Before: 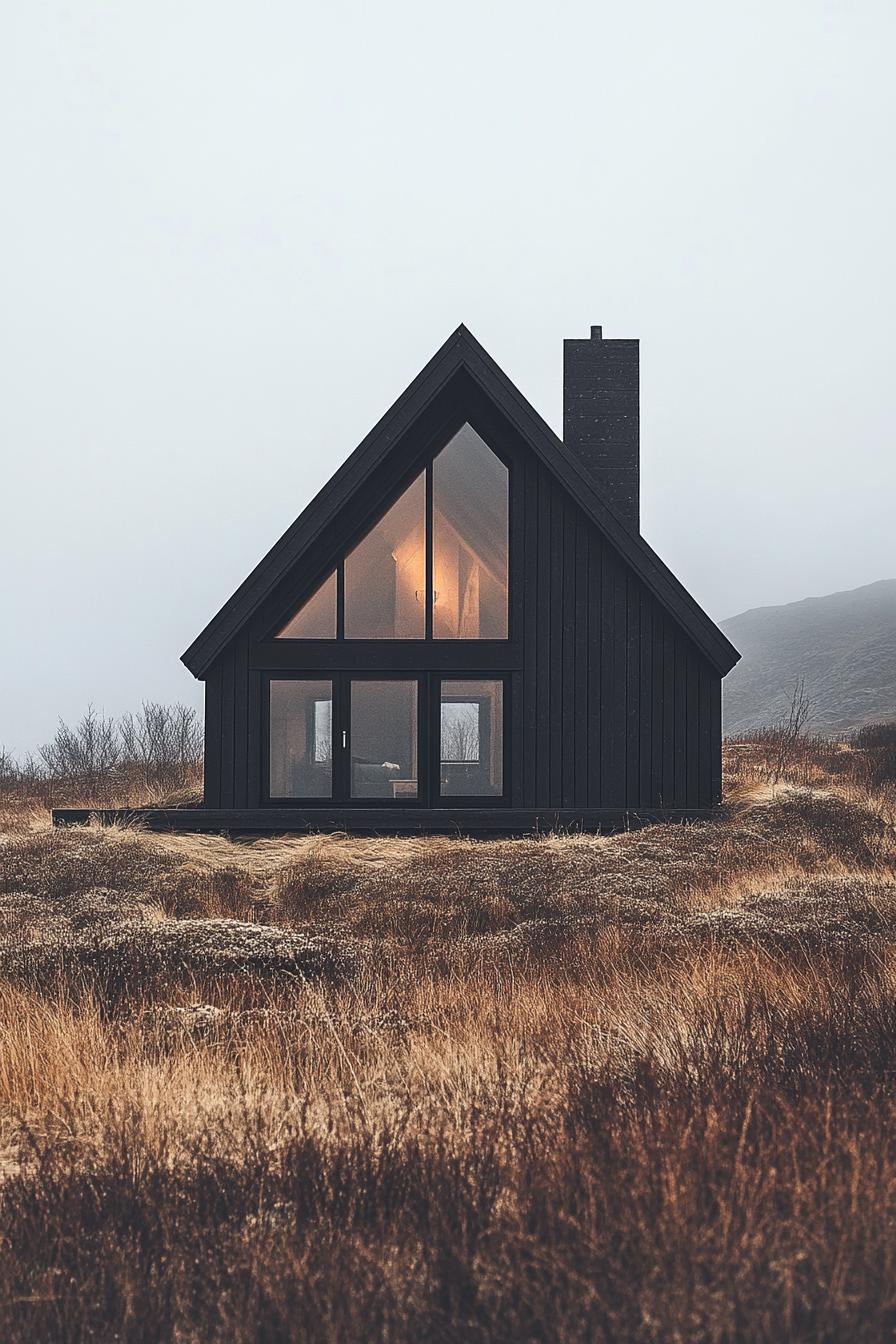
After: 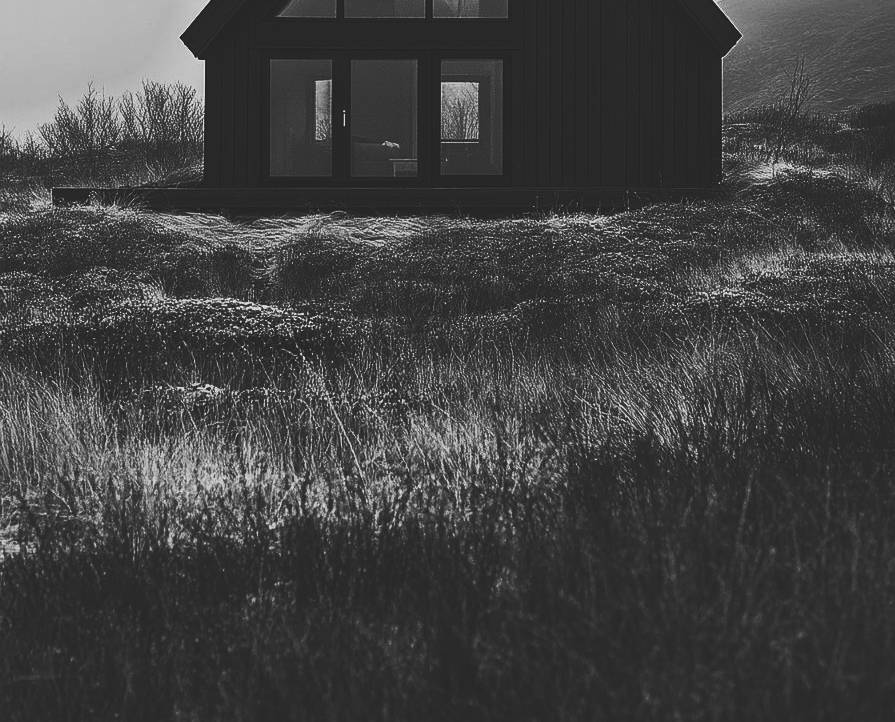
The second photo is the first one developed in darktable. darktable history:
base curve: curves: ch0 [(0, 0.015) (0.085, 0.116) (0.134, 0.298) (0.19, 0.545) (0.296, 0.764) (0.599, 0.982) (1, 1)], preserve colors none
color zones: curves: ch1 [(0, -0.394) (0.143, -0.394) (0.286, -0.394) (0.429, -0.392) (0.571, -0.391) (0.714, -0.391) (0.857, -0.391) (1, -0.394)]
crop and rotate: top 46.237%
color balance rgb: perceptual saturation grading › global saturation 20%, perceptual saturation grading › highlights -25%, perceptual saturation grading › shadows 25%
tone equalizer: -8 EV -2 EV, -7 EV -2 EV, -6 EV -2 EV, -5 EV -2 EV, -4 EV -2 EV, -3 EV -2 EV, -2 EV -2 EV, -1 EV -1.63 EV, +0 EV -2 EV
